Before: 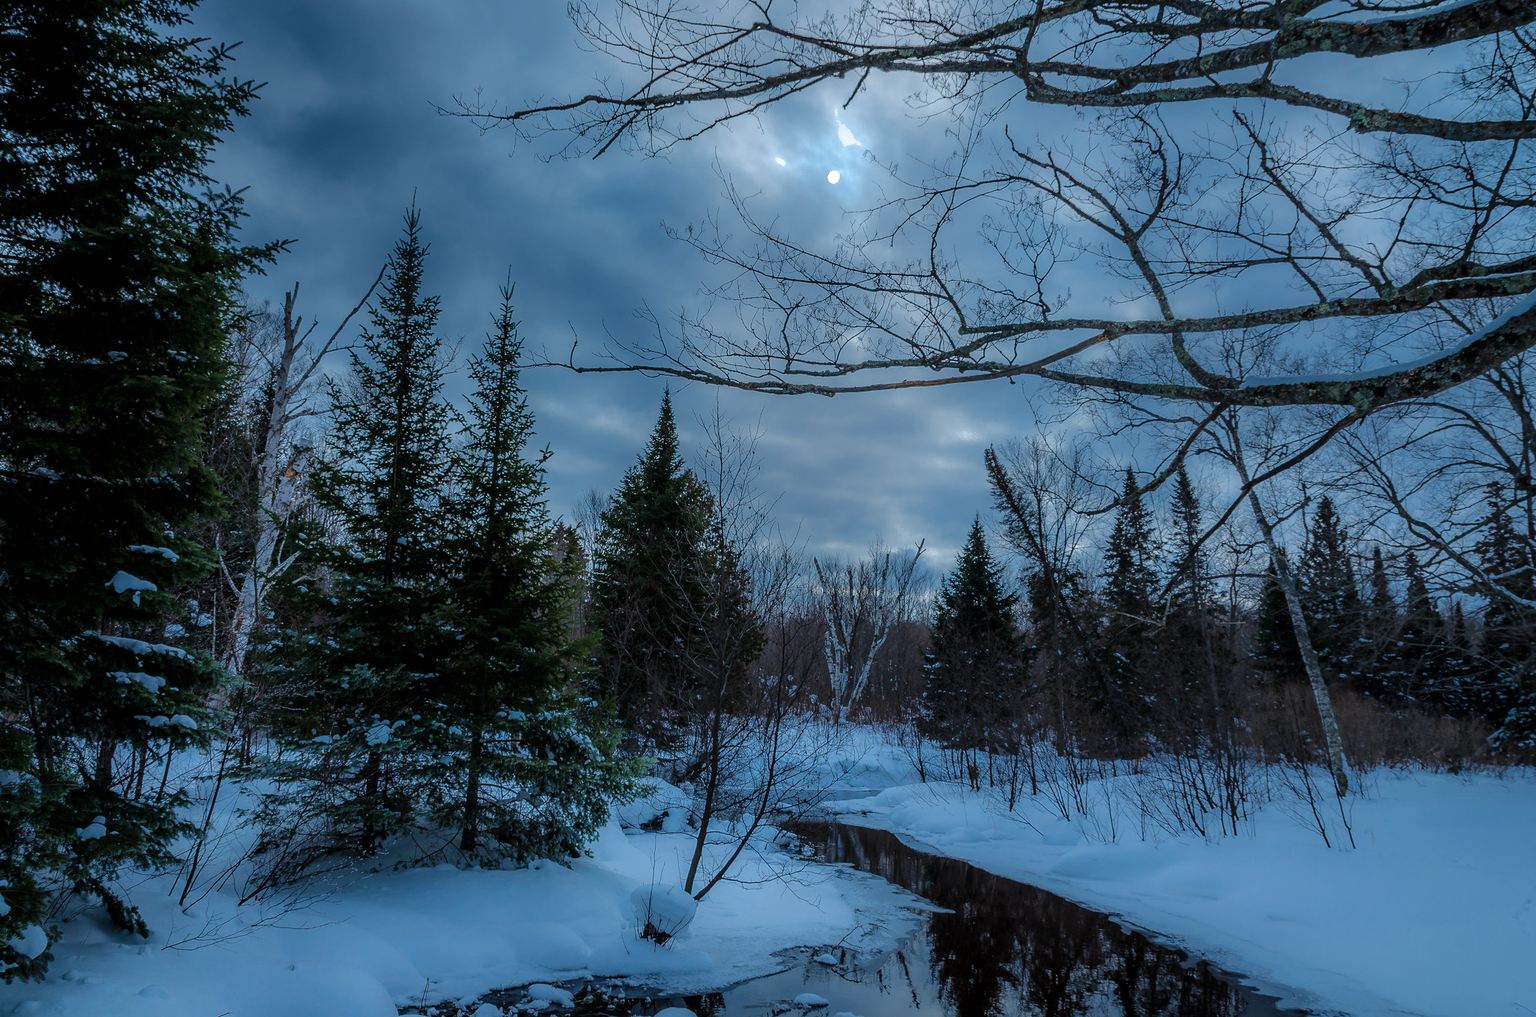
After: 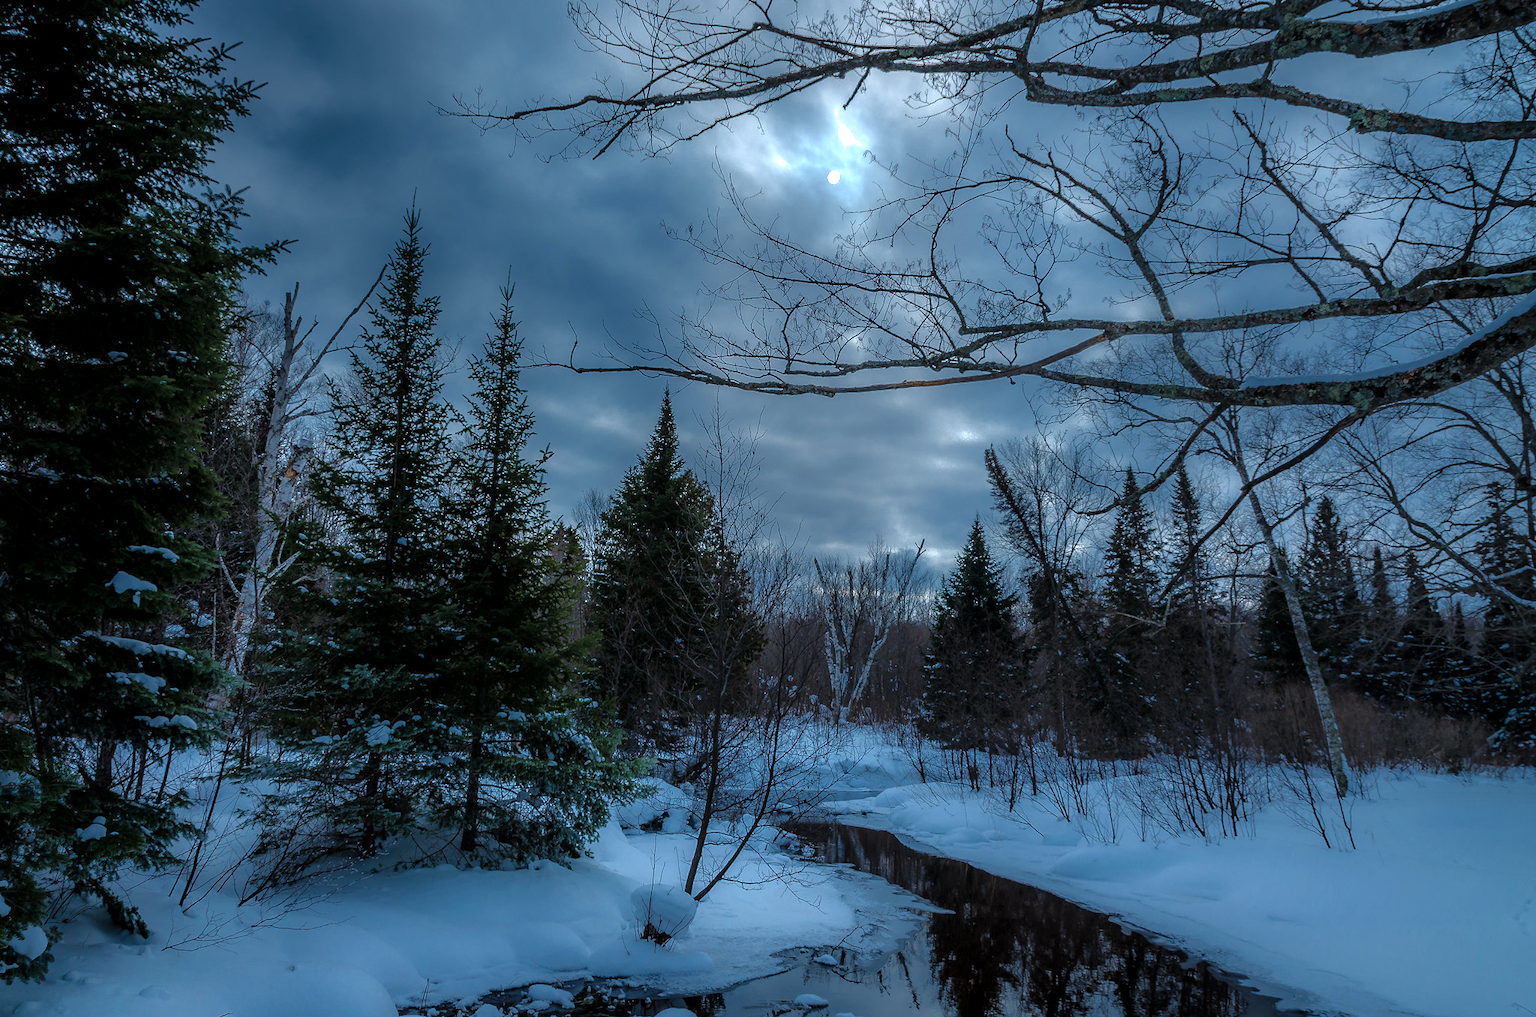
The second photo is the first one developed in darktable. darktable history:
tone equalizer: -8 EV 0 EV, -7 EV -0.003 EV, -6 EV 0.002 EV, -5 EV -0.051 EV, -4 EV -0.119 EV, -3 EV -0.183 EV, -2 EV 0.213 EV, -1 EV 0.706 EV, +0 EV 0.482 EV, edges refinement/feathering 500, mask exposure compensation -1.57 EV, preserve details no
